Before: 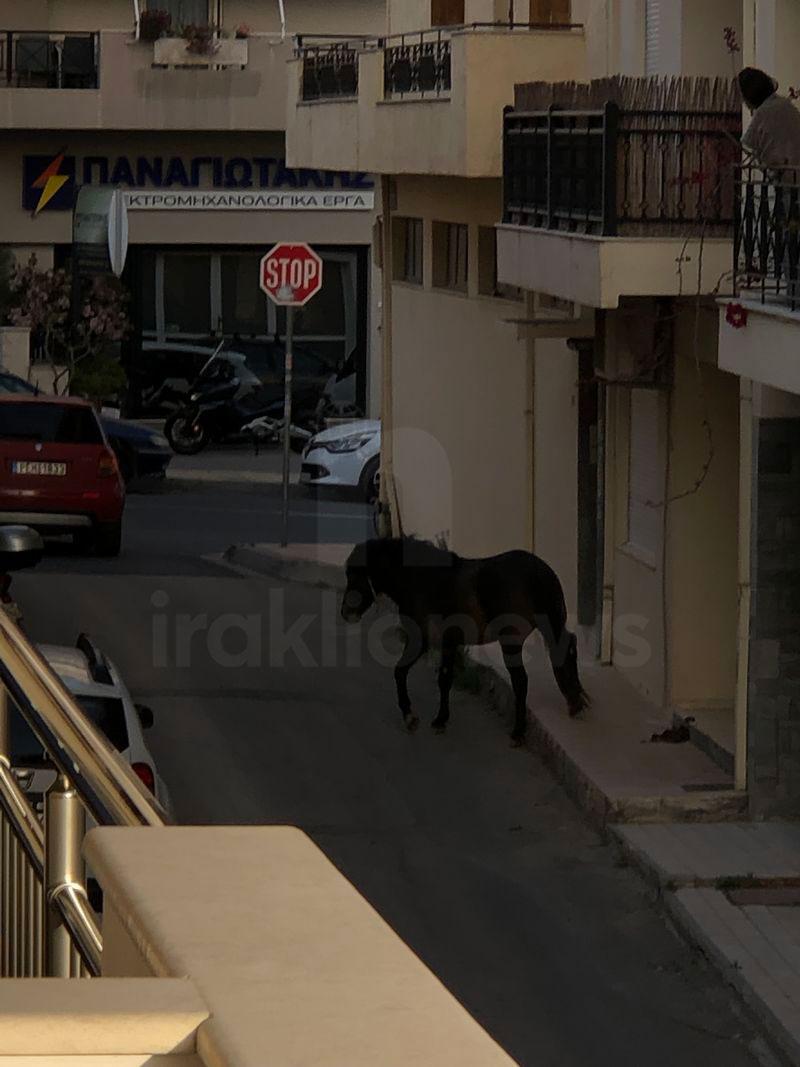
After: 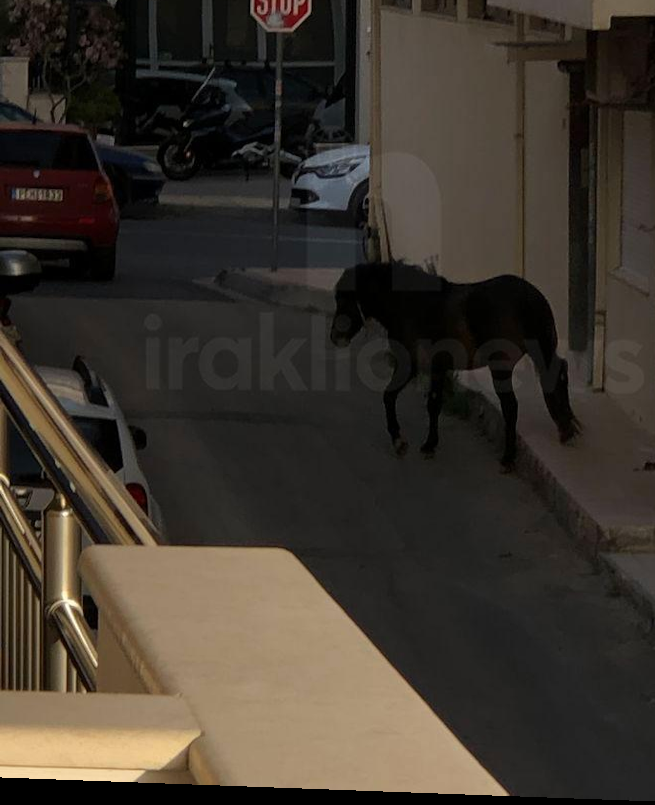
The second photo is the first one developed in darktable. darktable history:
crop: top 26.531%, right 17.959%
rotate and perspective: lens shift (horizontal) -0.055, automatic cropping off
